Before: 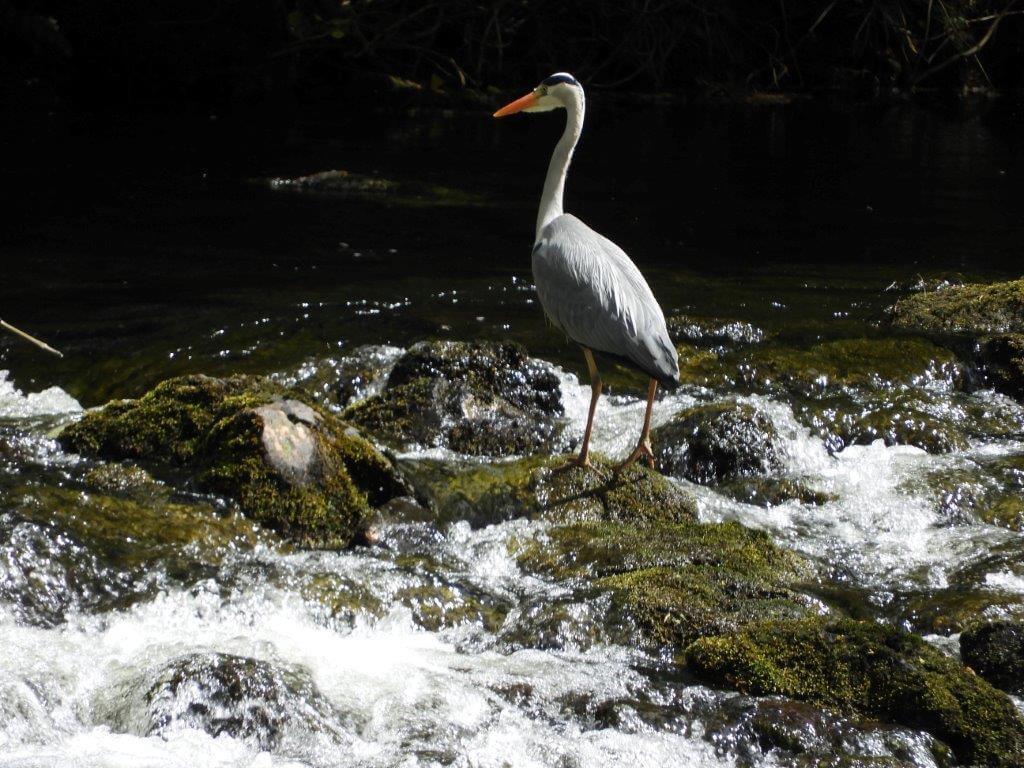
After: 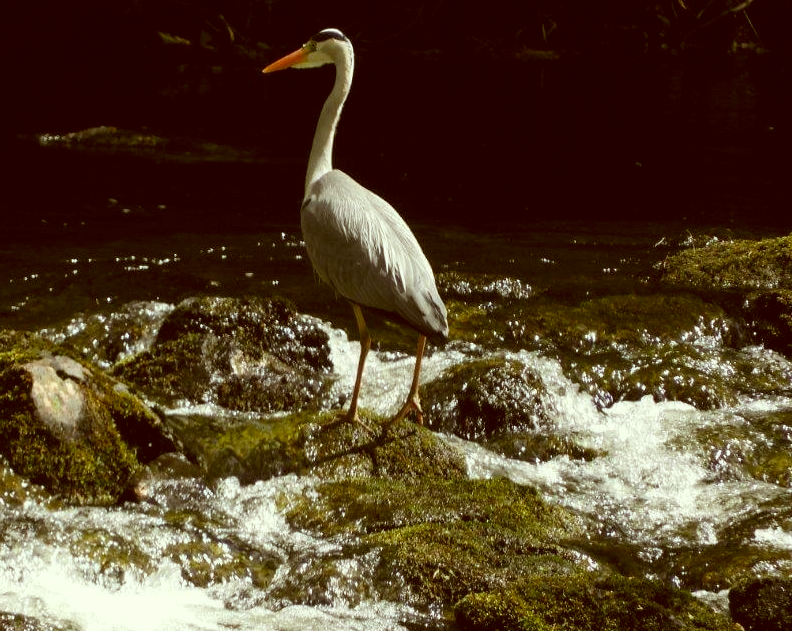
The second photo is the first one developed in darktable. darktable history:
crop: left 22.641%, top 5.827%, bottom 11.883%
color correction: highlights a* -6.22, highlights b* 9.39, shadows a* 10.58, shadows b* 23.98
